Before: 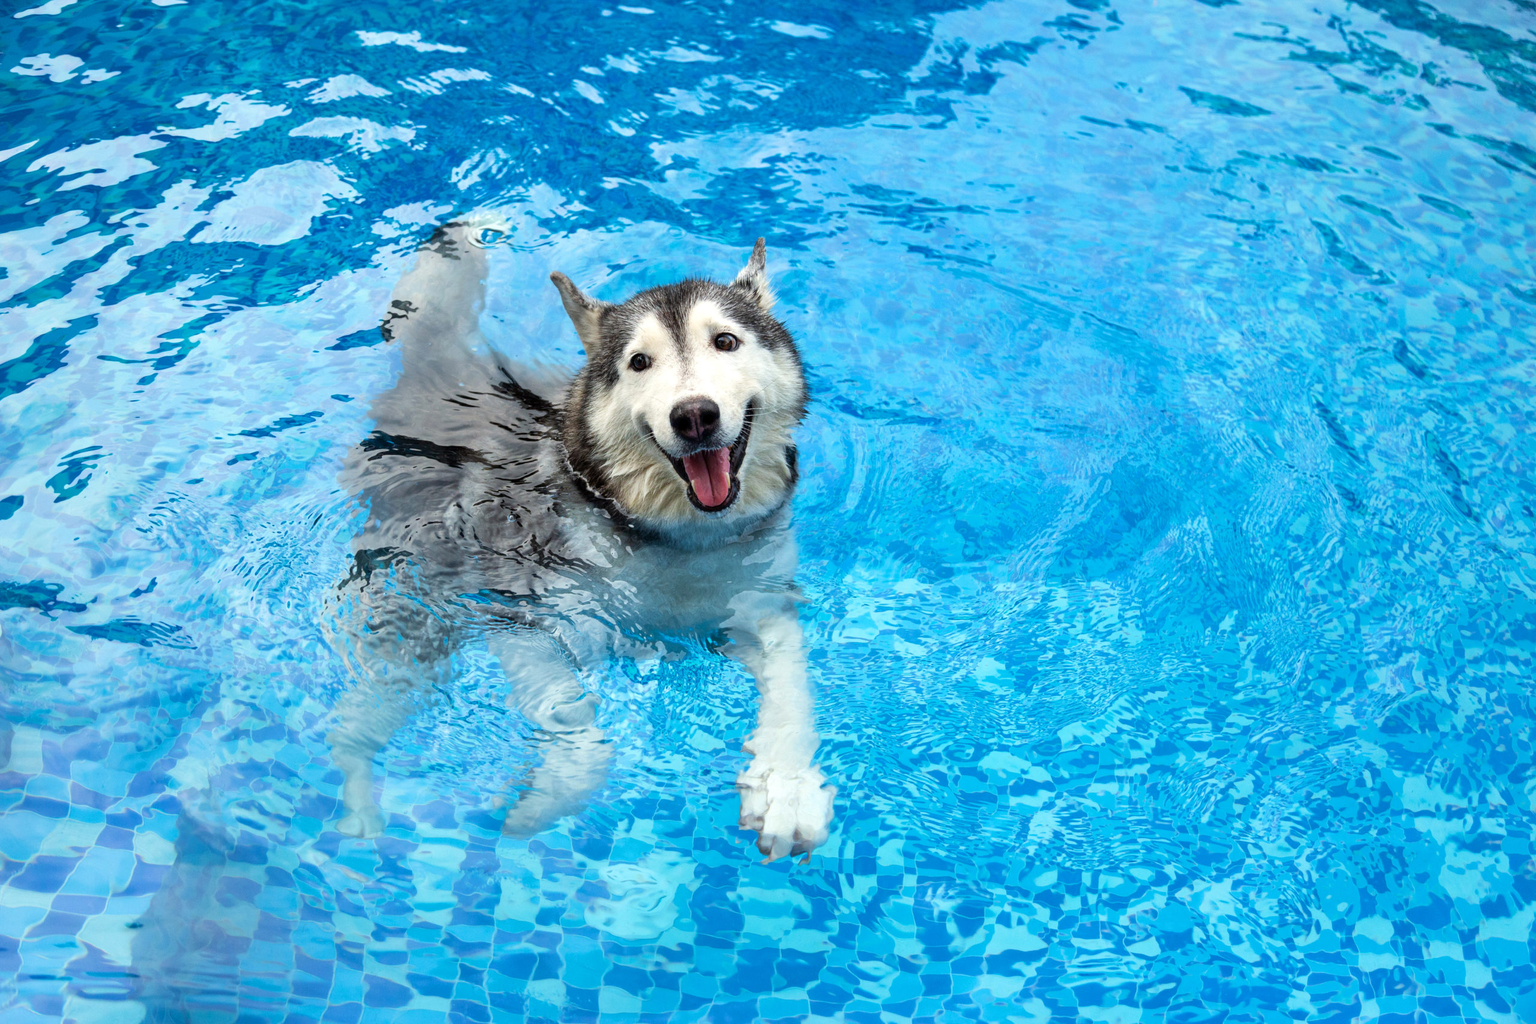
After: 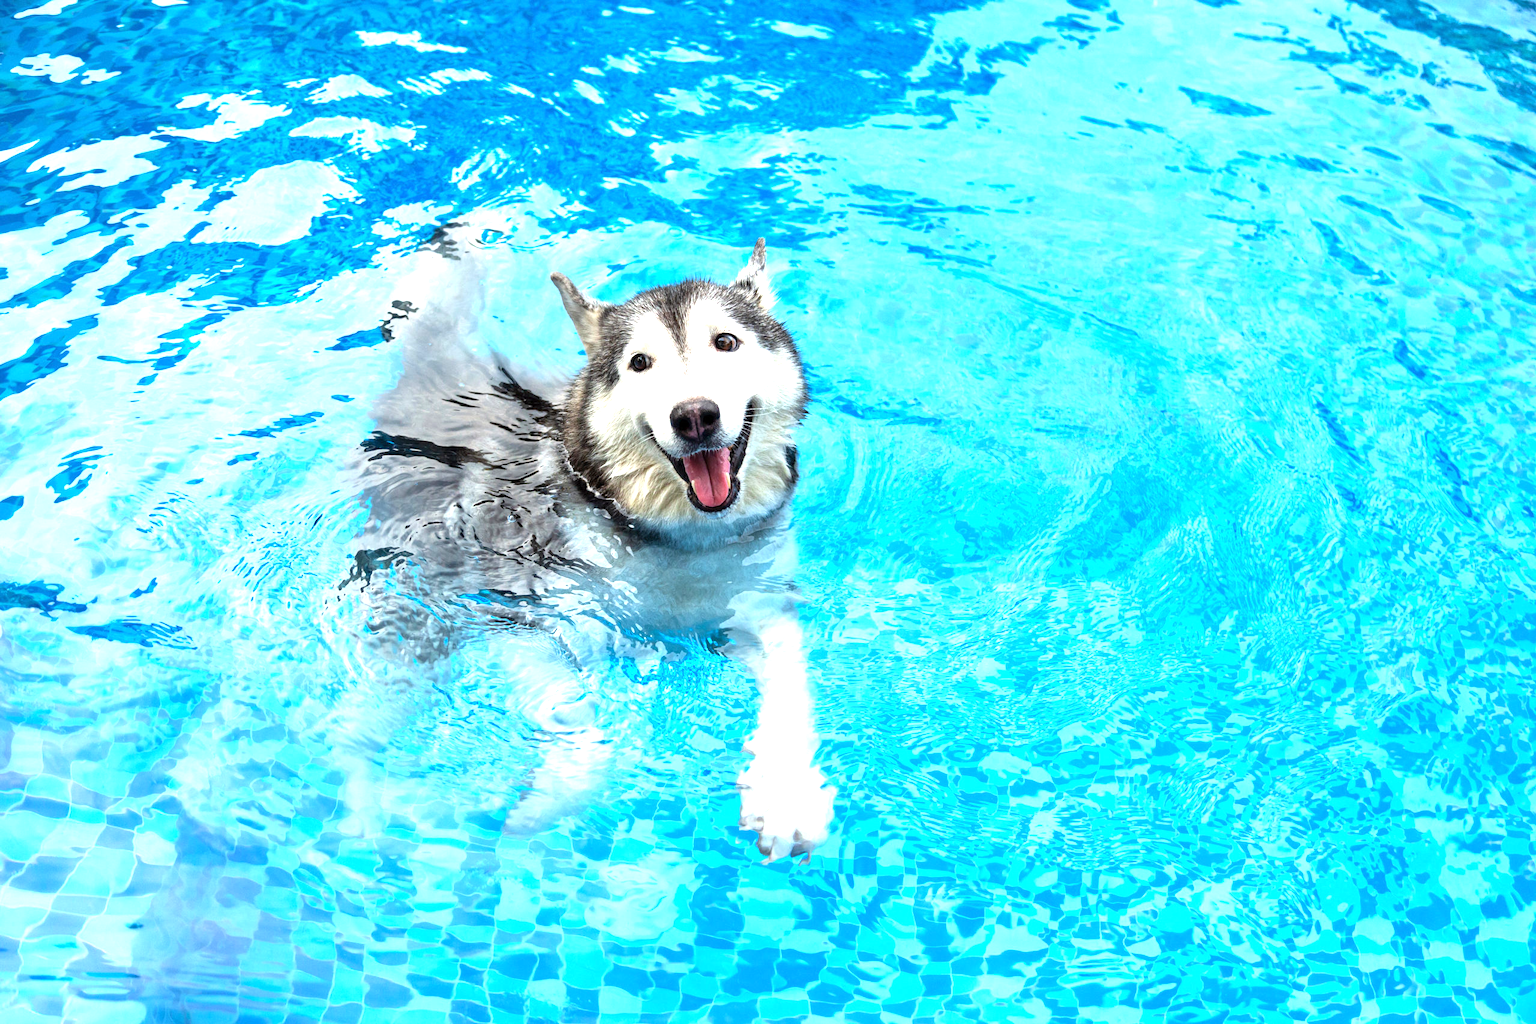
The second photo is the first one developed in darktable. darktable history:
exposure: exposure 1.069 EV, compensate exposure bias true, compensate highlight preservation false
